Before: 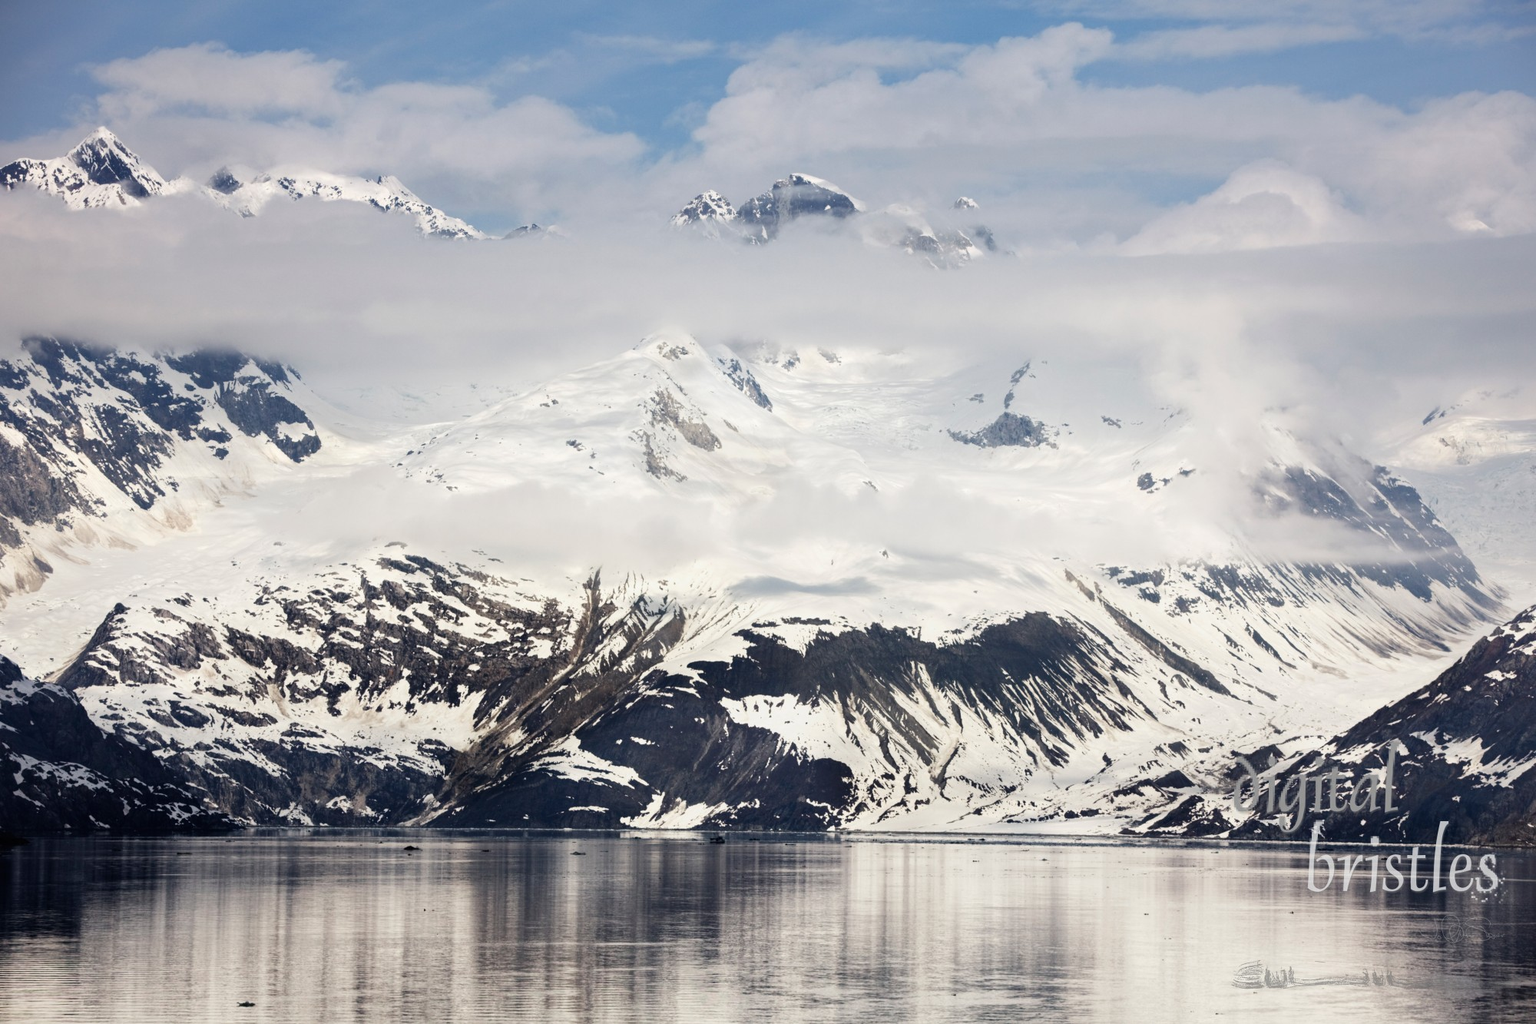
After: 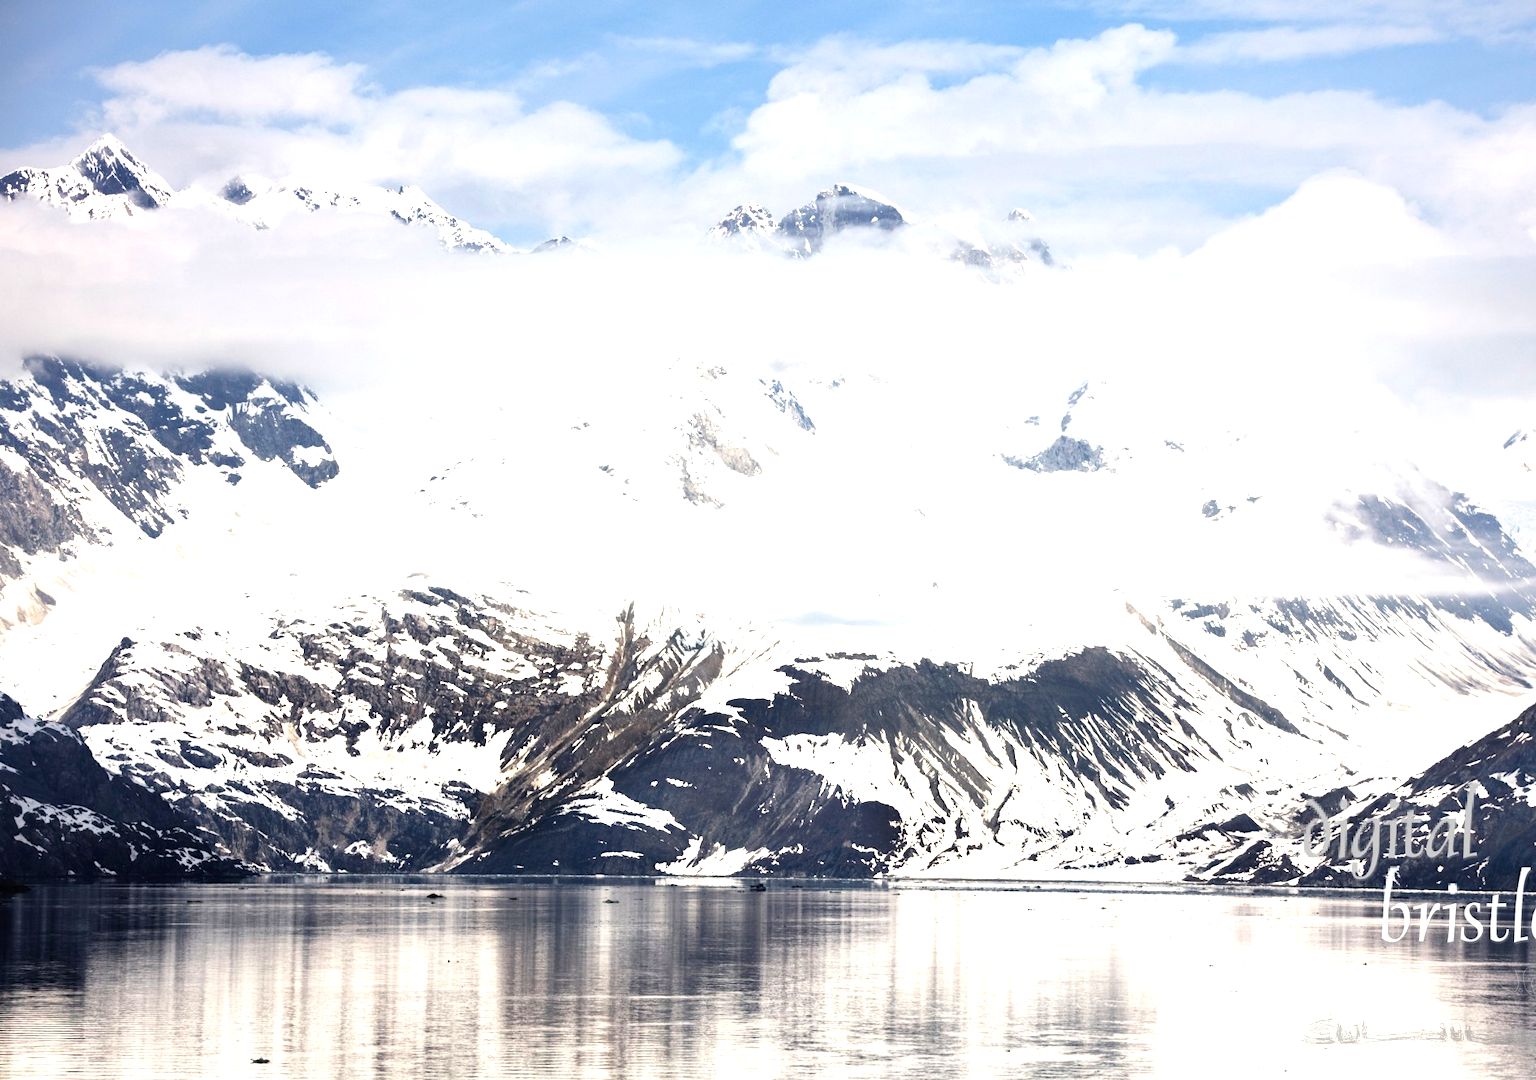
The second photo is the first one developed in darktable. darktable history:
crop and rotate: left 0%, right 5.308%
exposure: exposure 1 EV, compensate exposure bias true, compensate highlight preservation false
color calibration: illuminant same as pipeline (D50), adaptation XYZ, x 0.346, y 0.357, temperature 5010.4 K, gamut compression 0.975
